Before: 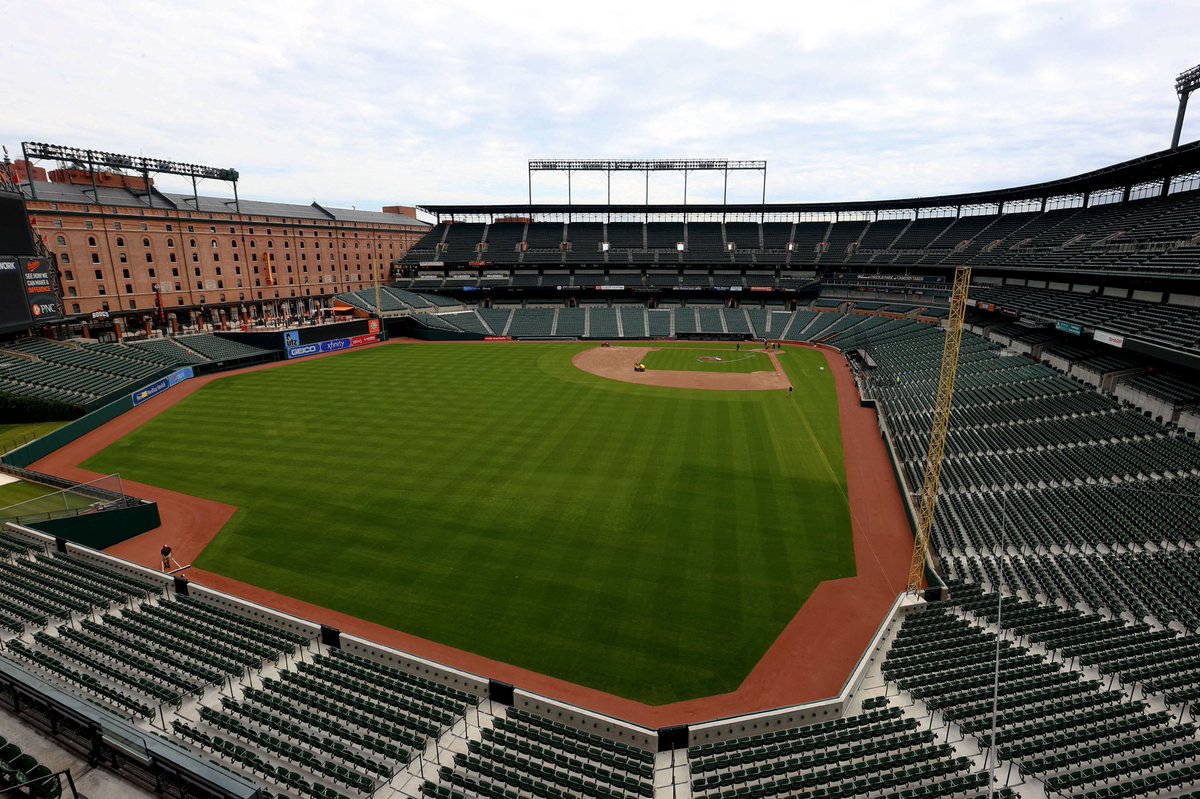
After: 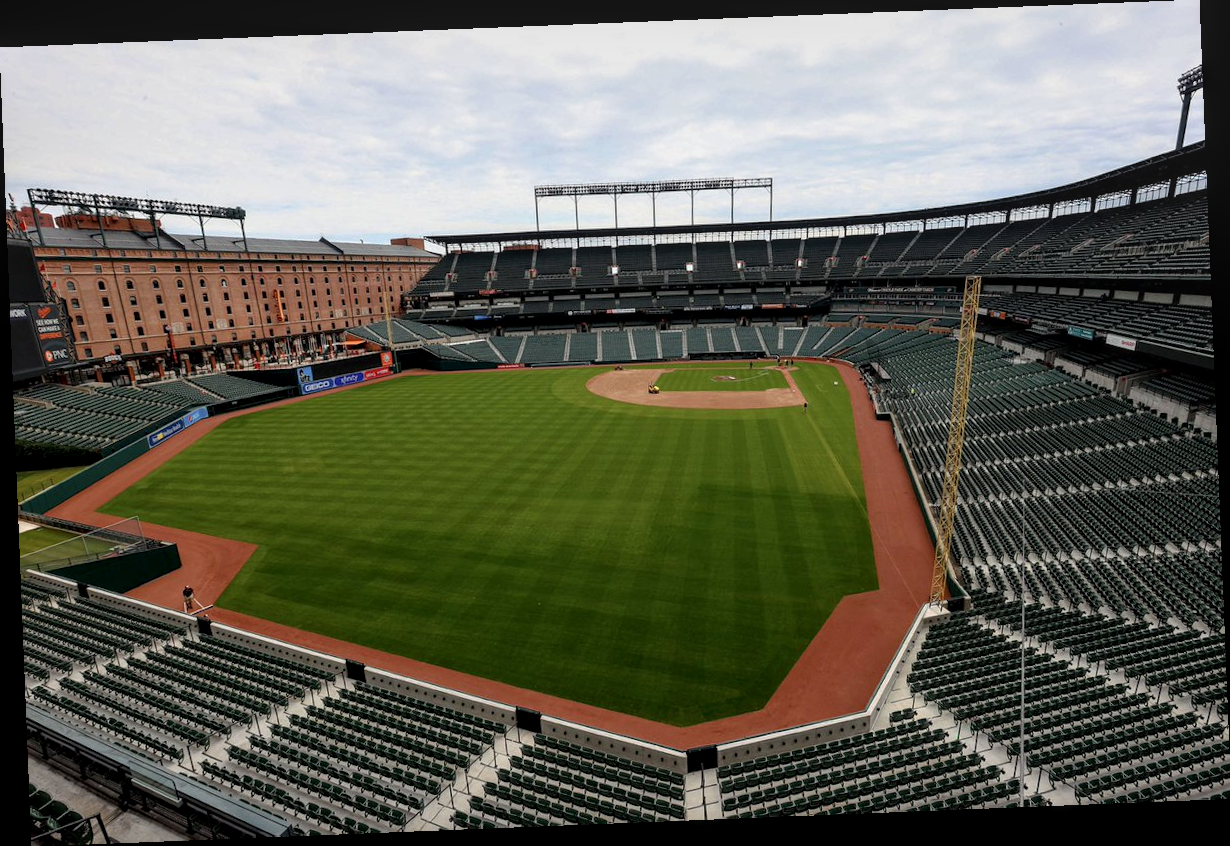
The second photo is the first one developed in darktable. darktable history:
local contrast: detail 130%
rotate and perspective: rotation -2.29°, automatic cropping off
